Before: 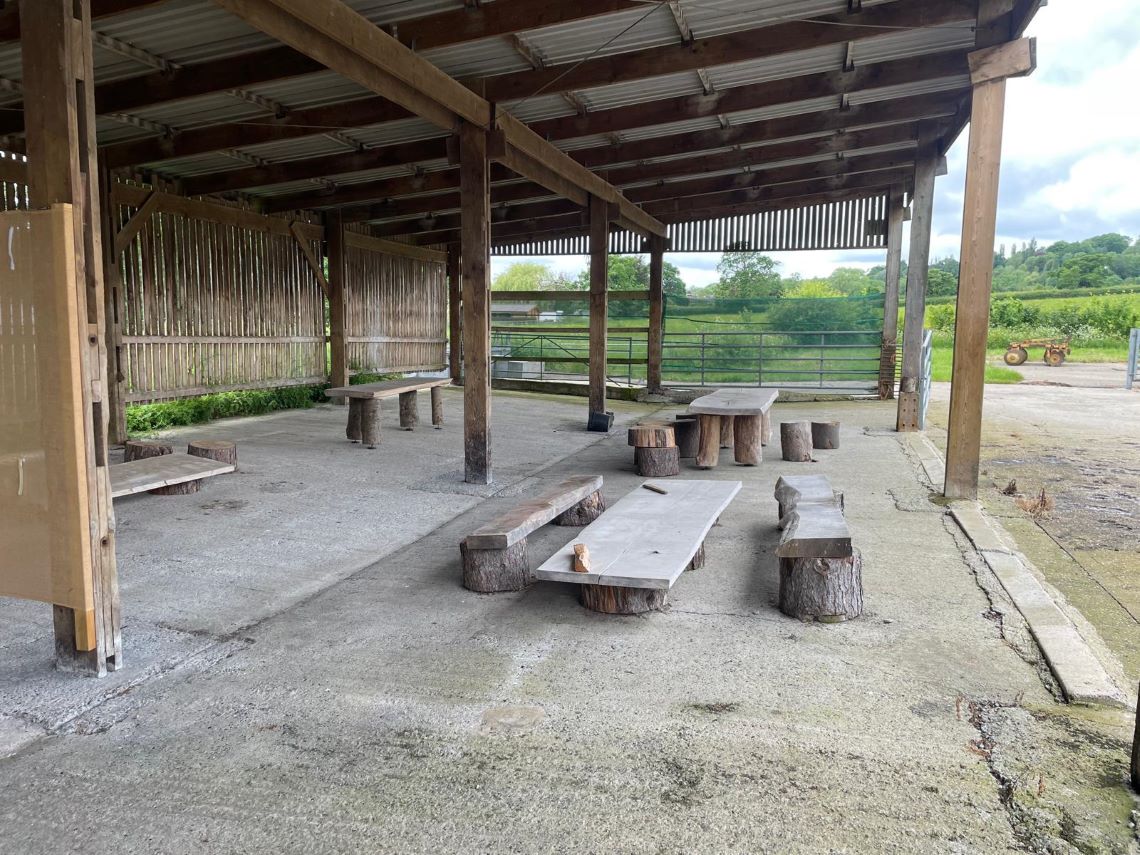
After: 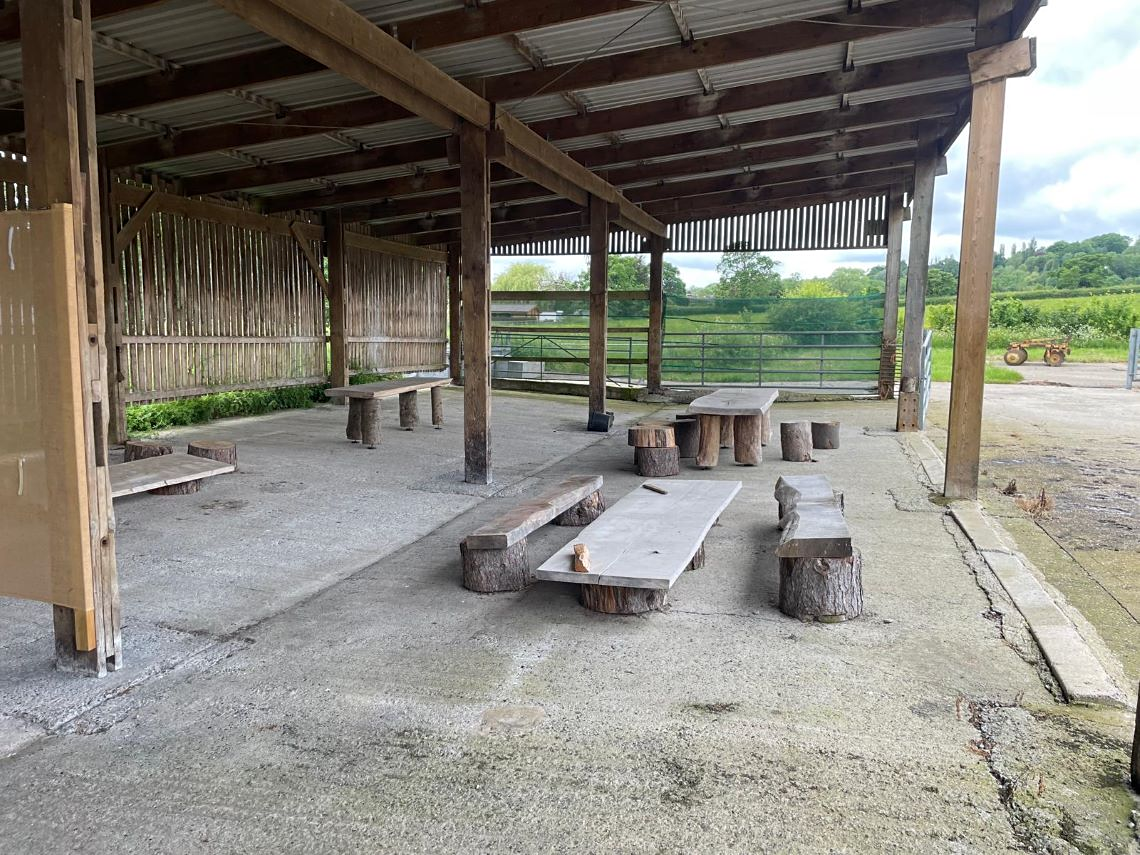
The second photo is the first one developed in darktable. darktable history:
sharpen: amount 0.2
tone equalizer: -7 EV 0.13 EV, smoothing diameter 25%, edges refinement/feathering 10, preserve details guided filter
